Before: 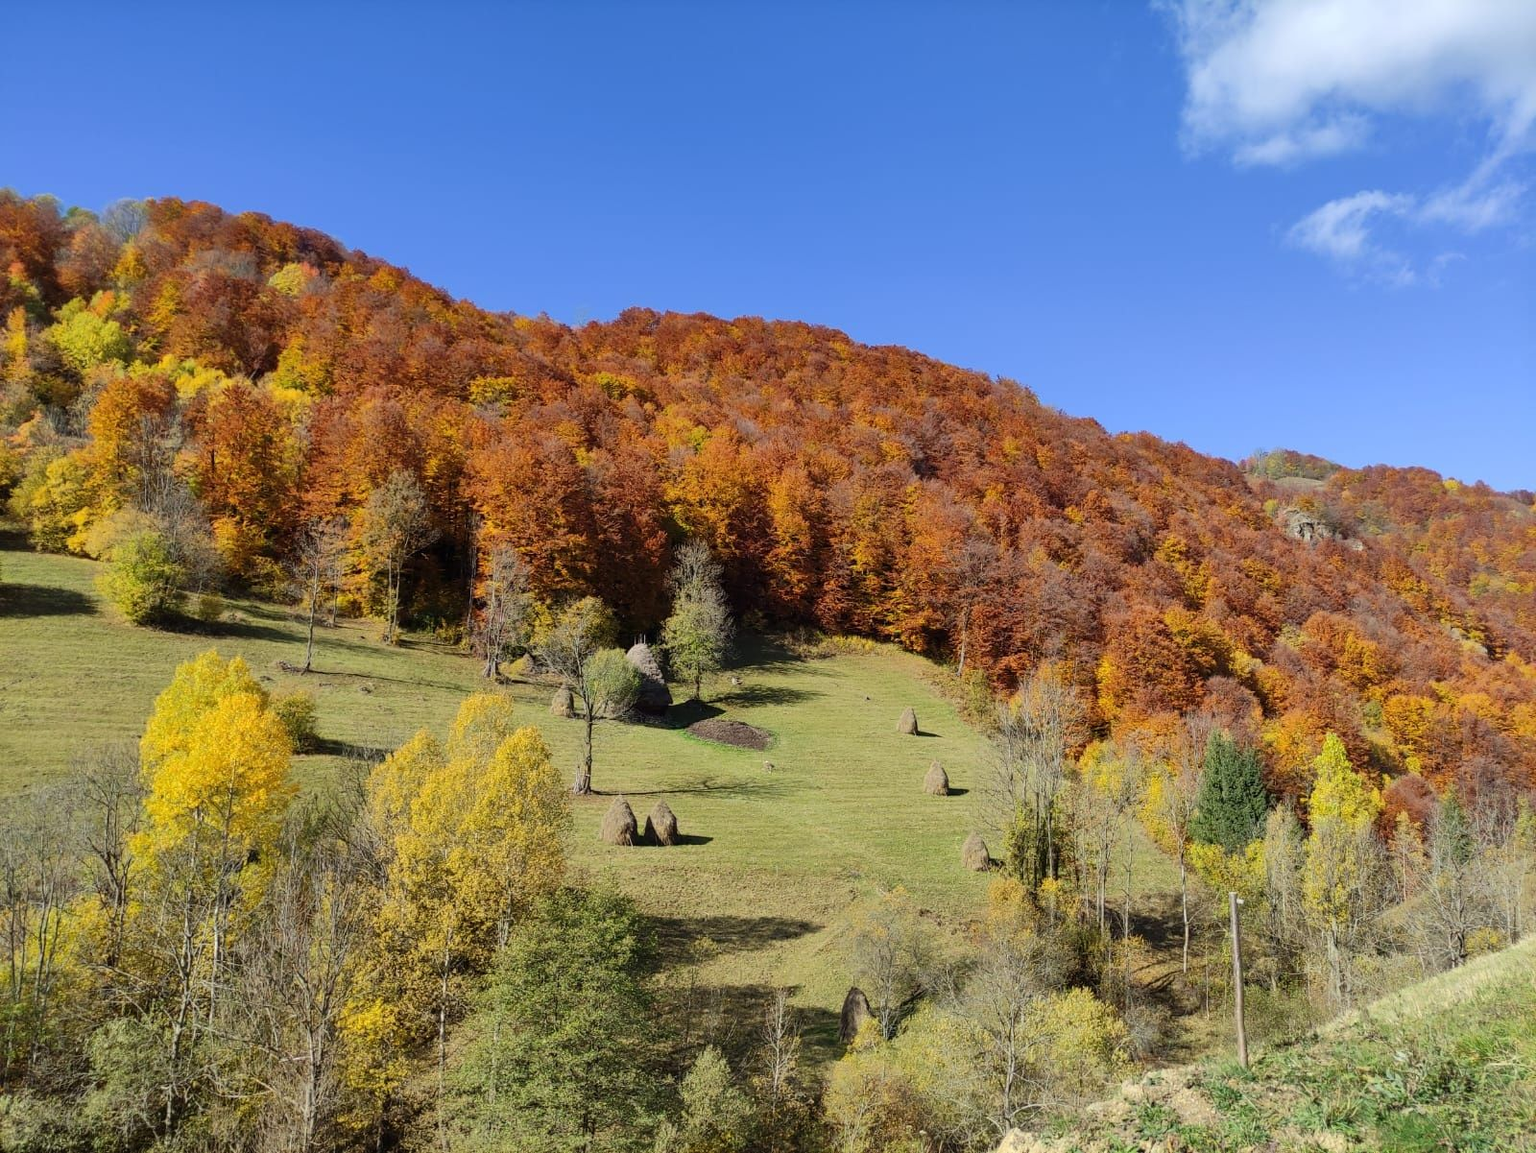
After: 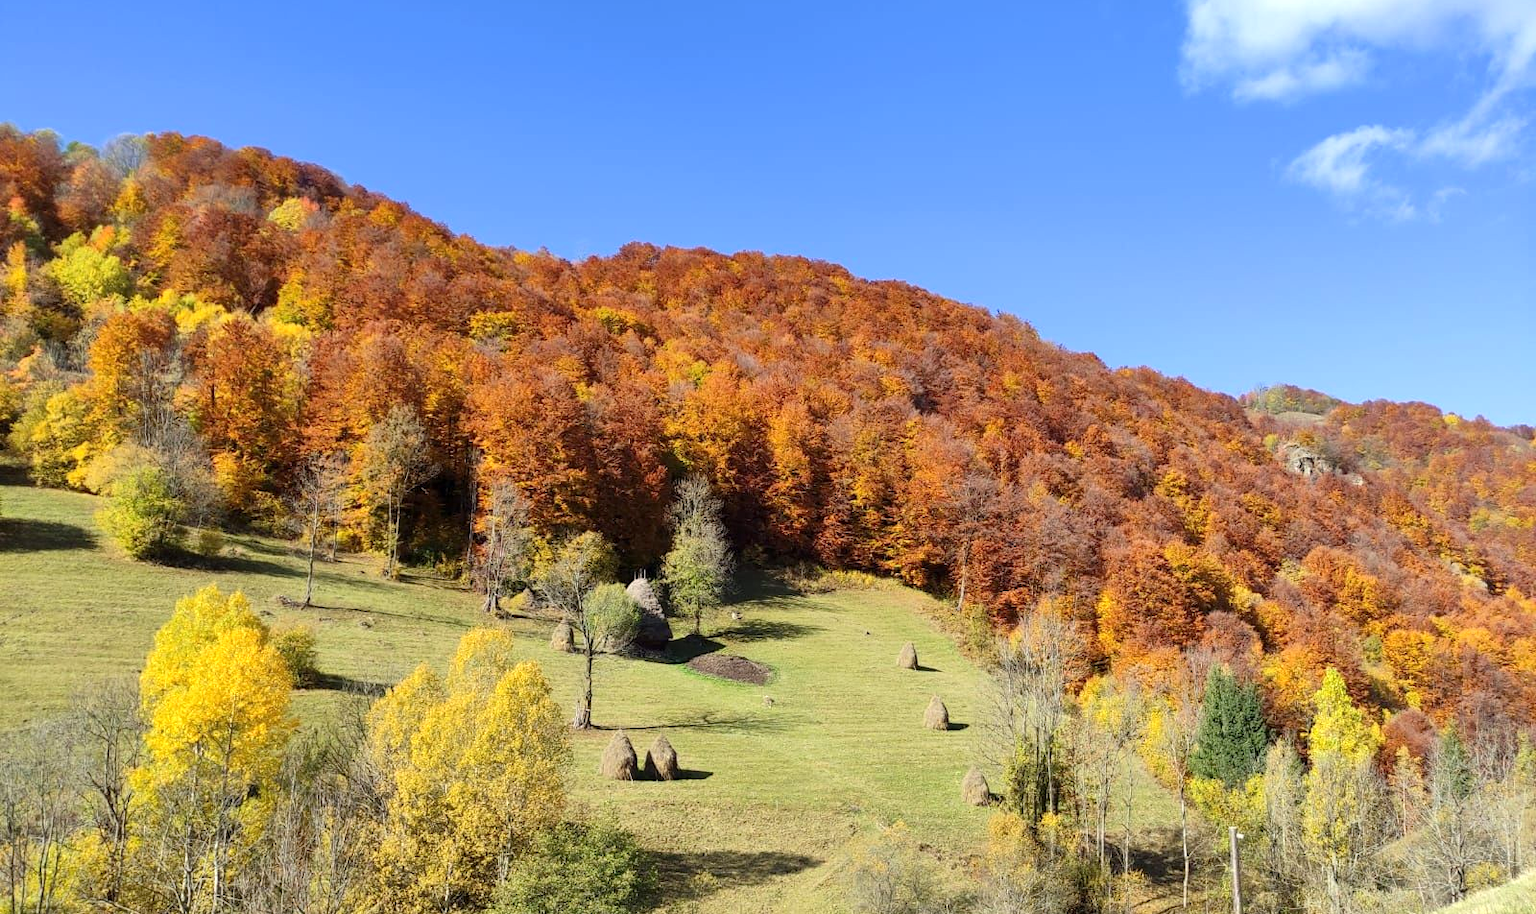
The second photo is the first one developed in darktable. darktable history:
crop and rotate: top 5.667%, bottom 14.937%
exposure: black level correction 0.001, exposure 0.5 EV, compensate exposure bias true, compensate highlight preservation false
